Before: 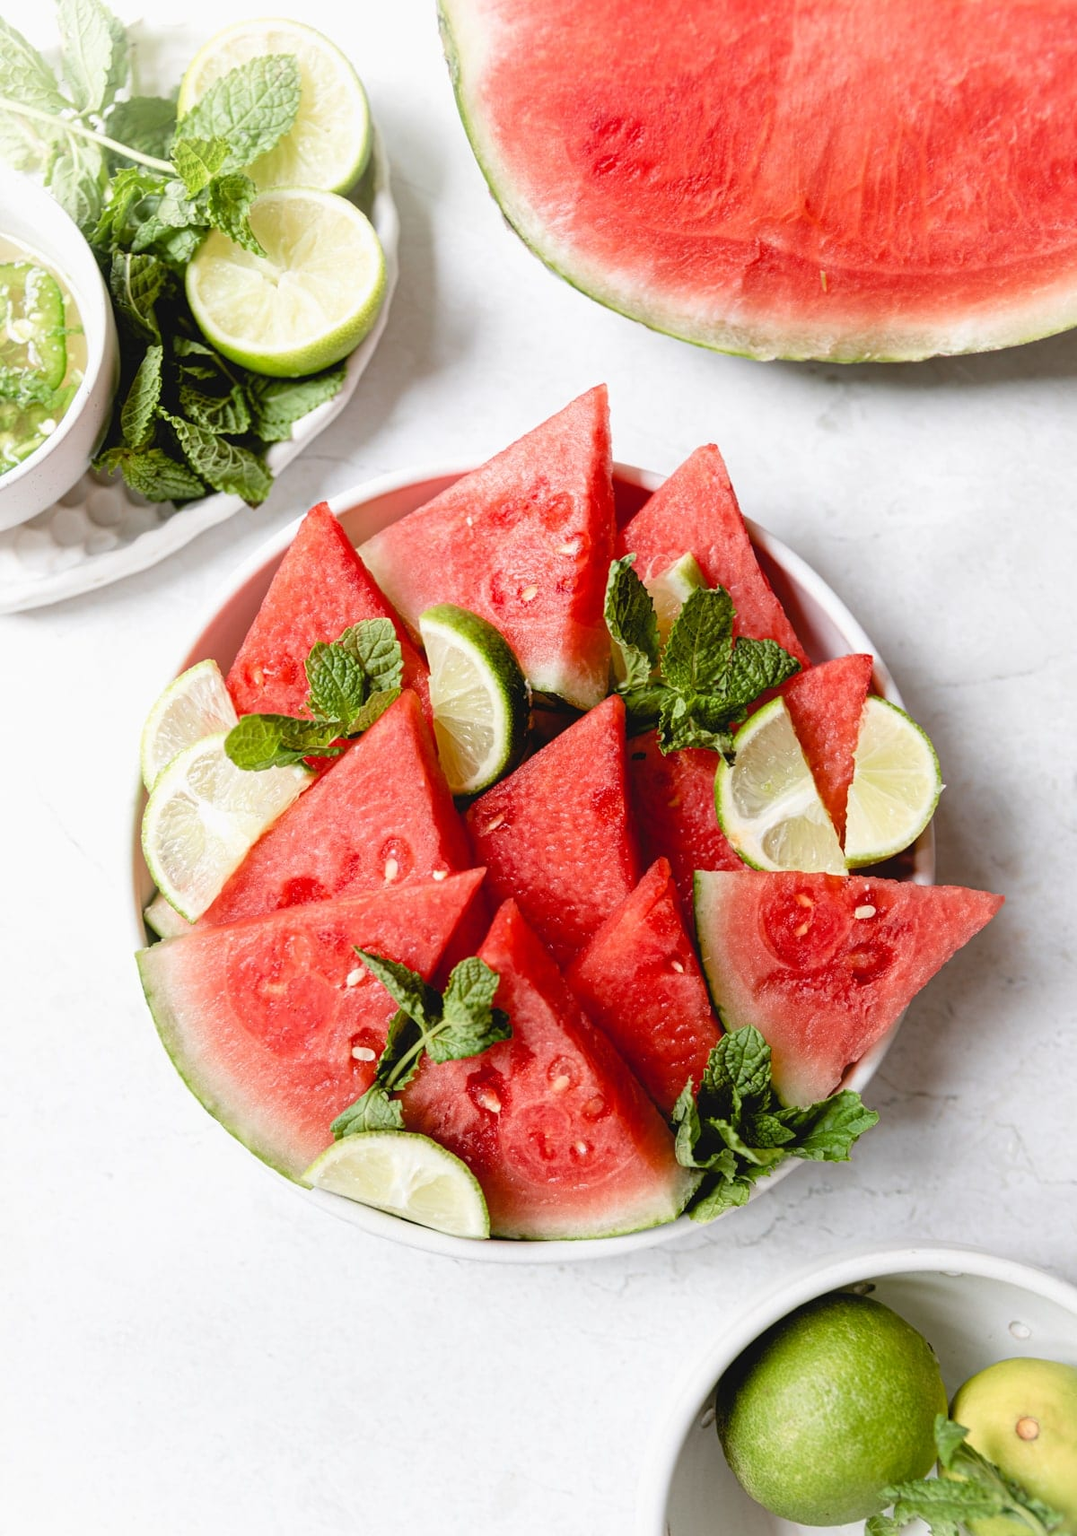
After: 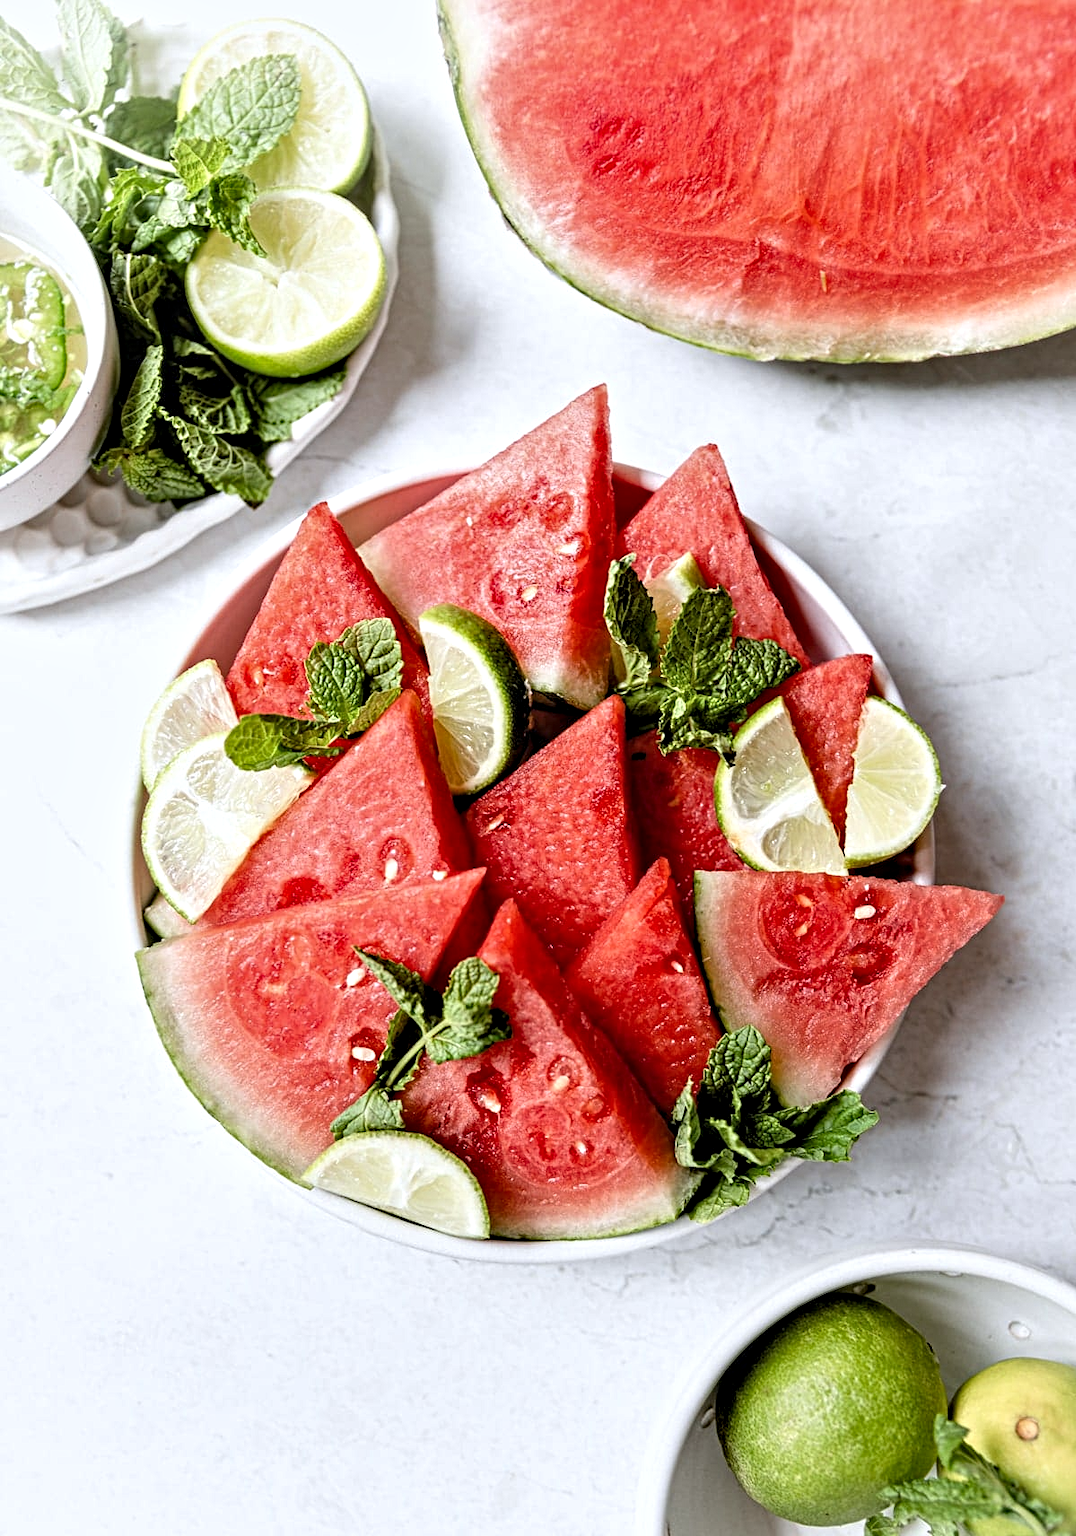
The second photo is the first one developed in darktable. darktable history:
contrast equalizer: octaves 7, y [[0.5, 0.542, 0.583, 0.625, 0.667, 0.708], [0.5 ×6], [0.5 ×6], [0 ×6], [0 ×6]]
white balance: red 0.98, blue 1.034
